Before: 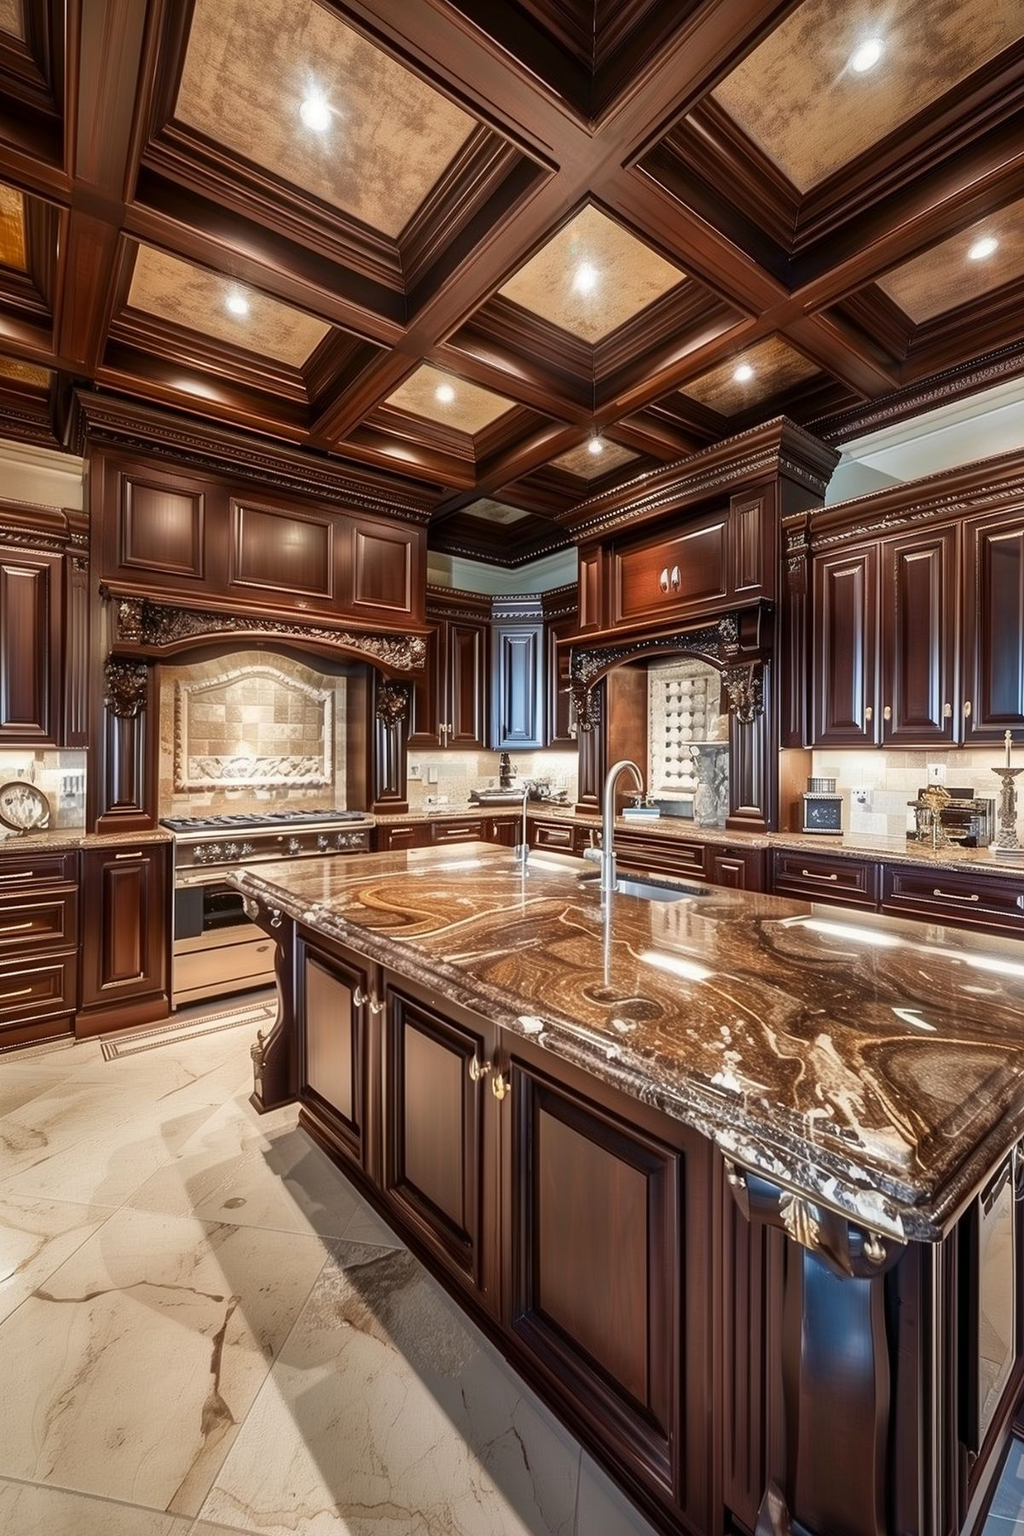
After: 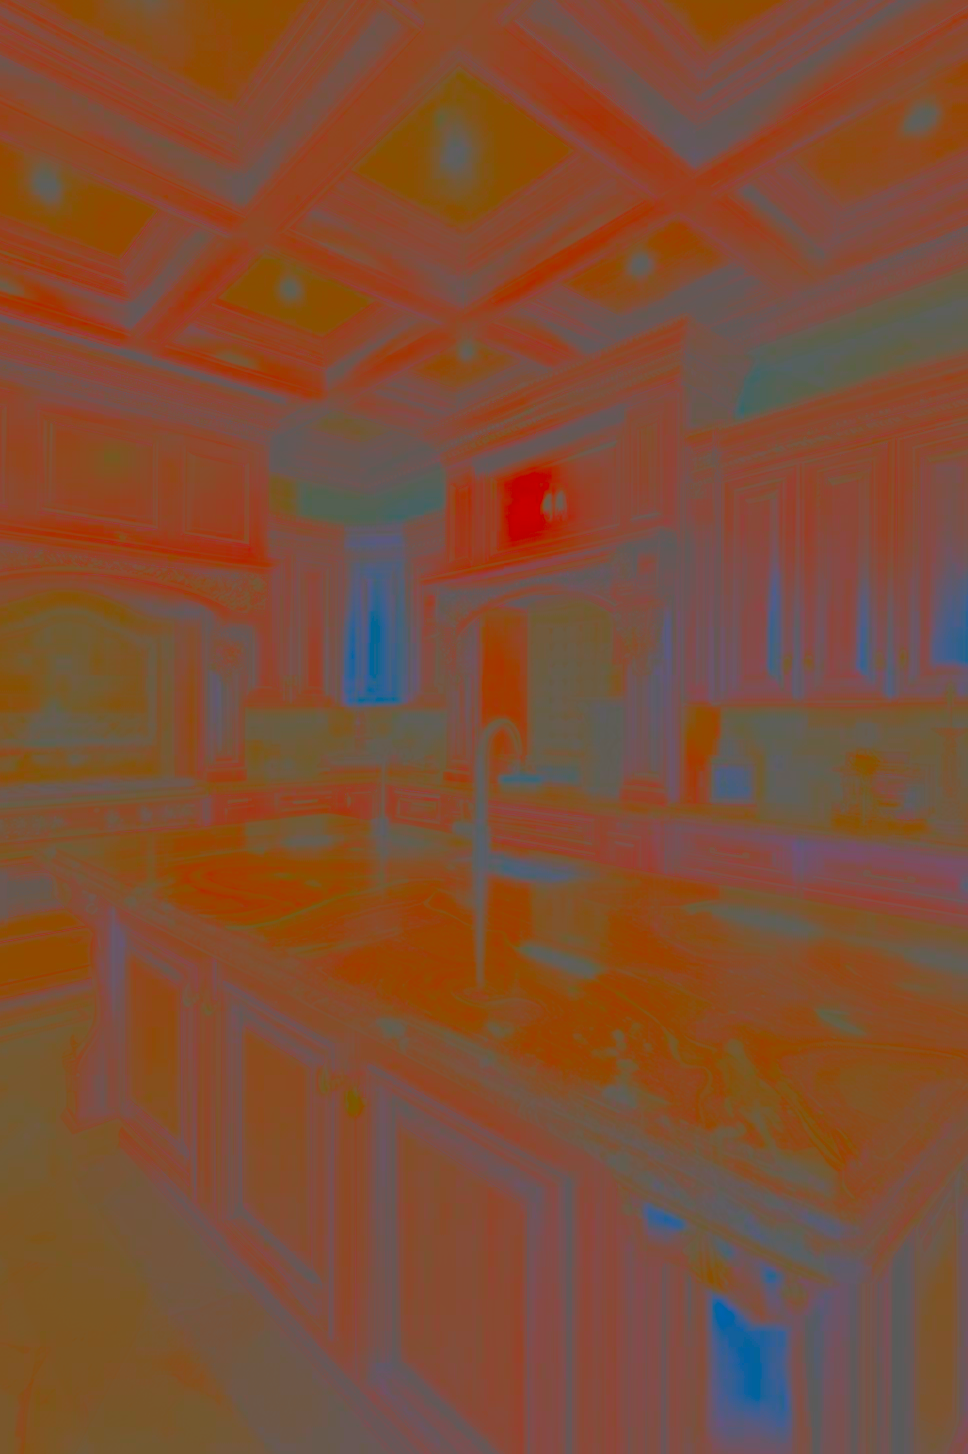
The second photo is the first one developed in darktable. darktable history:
contrast brightness saturation: contrast -0.984, brightness -0.175, saturation 0.748
crop: left 19.337%, top 9.622%, bottom 9.606%
